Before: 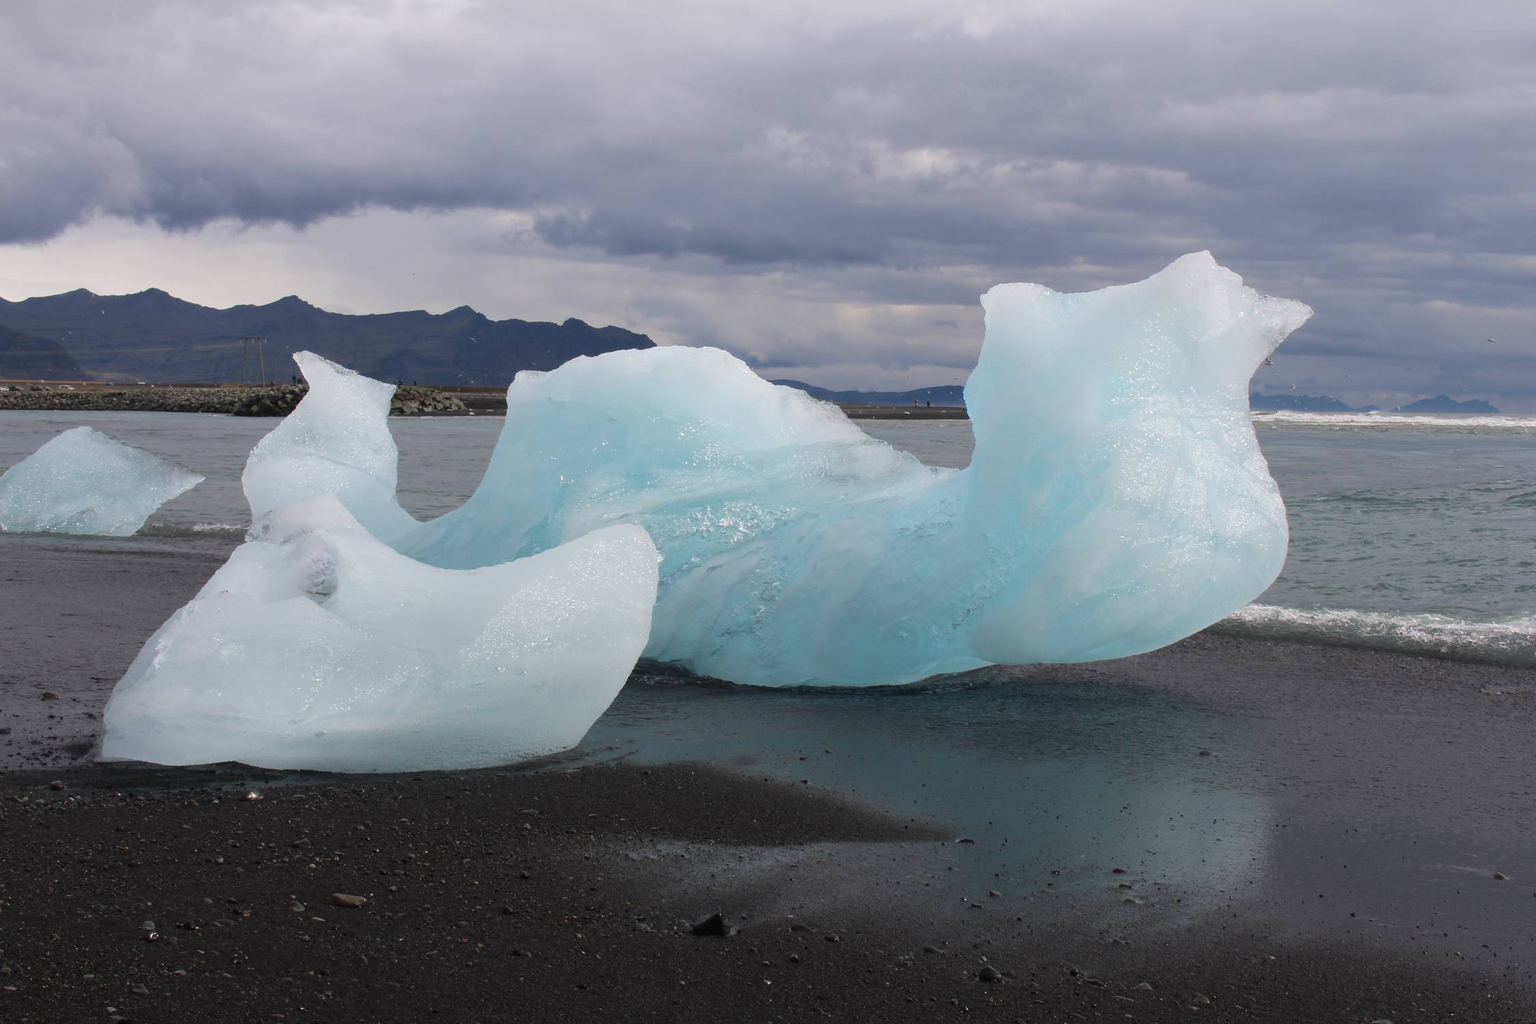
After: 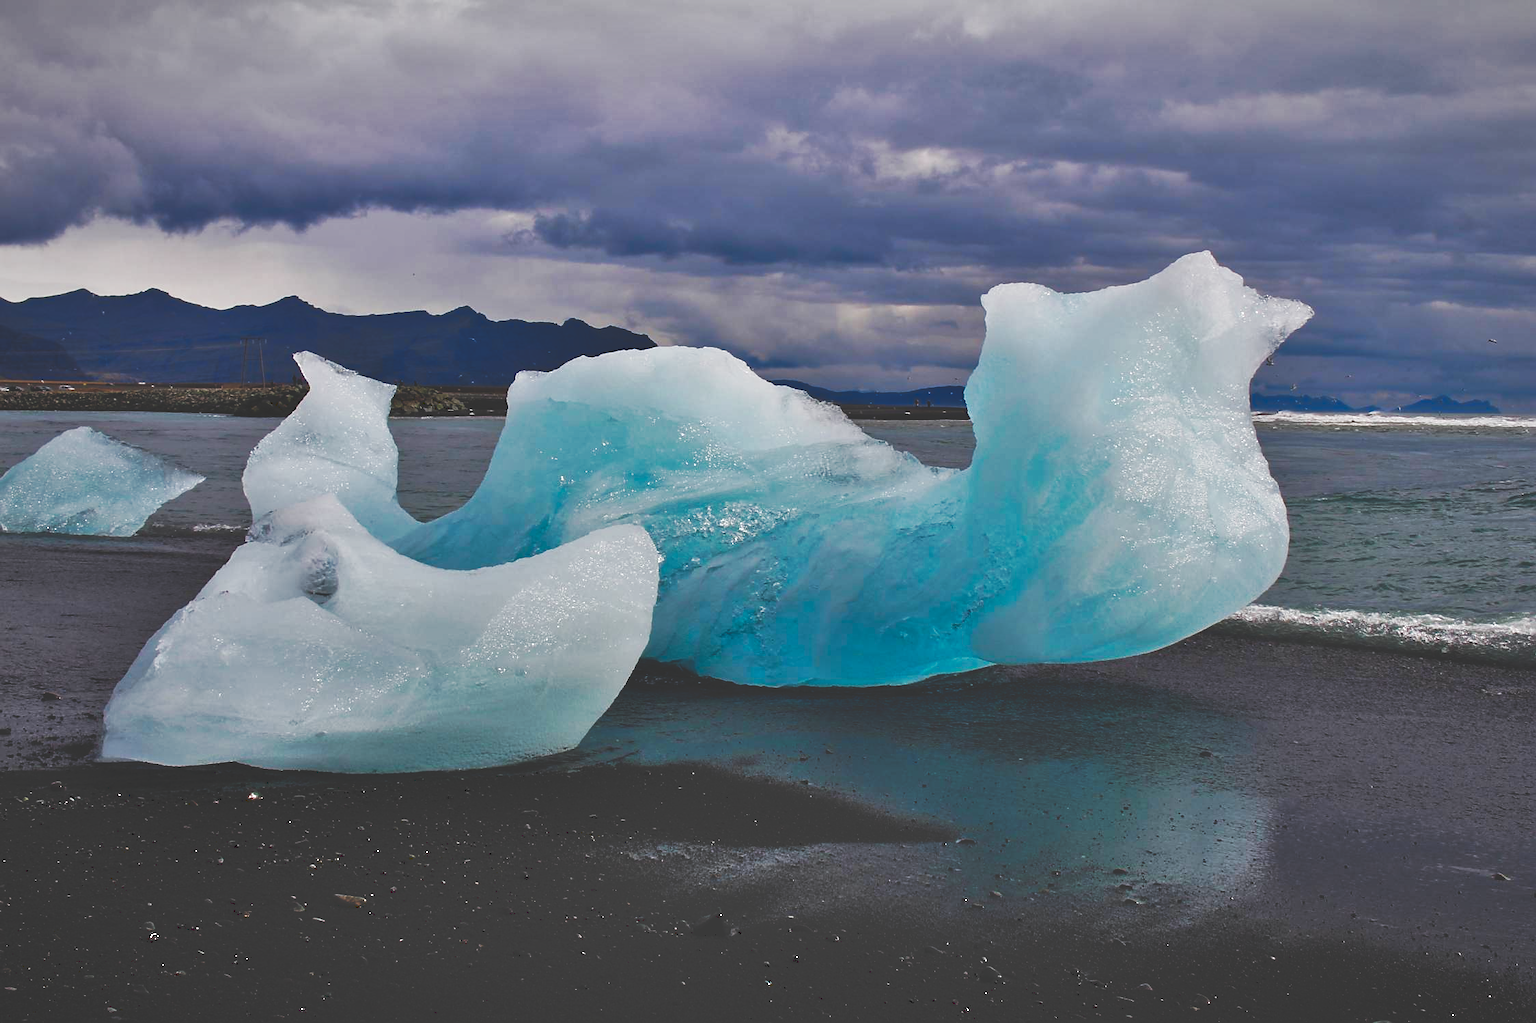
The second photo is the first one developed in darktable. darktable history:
sharpen: radius 1.864, amount 0.398, threshold 1.271
contrast brightness saturation: contrast 0.13, brightness -0.05, saturation 0.16
tone equalizer: -7 EV 0.15 EV, -6 EV 0.6 EV, -5 EV 1.15 EV, -4 EV 1.33 EV, -3 EV 1.15 EV, -2 EV 0.6 EV, -1 EV 0.15 EV, mask exposure compensation -0.5 EV
tone curve: curves: ch0 [(0, 0) (0.003, 0.184) (0.011, 0.184) (0.025, 0.189) (0.044, 0.192) (0.069, 0.194) (0.1, 0.2) (0.136, 0.202) (0.177, 0.206) (0.224, 0.214) (0.277, 0.243) (0.335, 0.297) (0.399, 0.39) (0.468, 0.508) (0.543, 0.653) (0.623, 0.754) (0.709, 0.834) (0.801, 0.887) (0.898, 0.925) (1, 1)], preserve colors none
base curve: curves: ch0 [(0, 0) (0.826, 0.587) (1, 1)]
vignetting: fall-off radius 100%, width/height ratio 1.337
shadows and highlights: shadows 49, highlights -41, soften with gaussian
